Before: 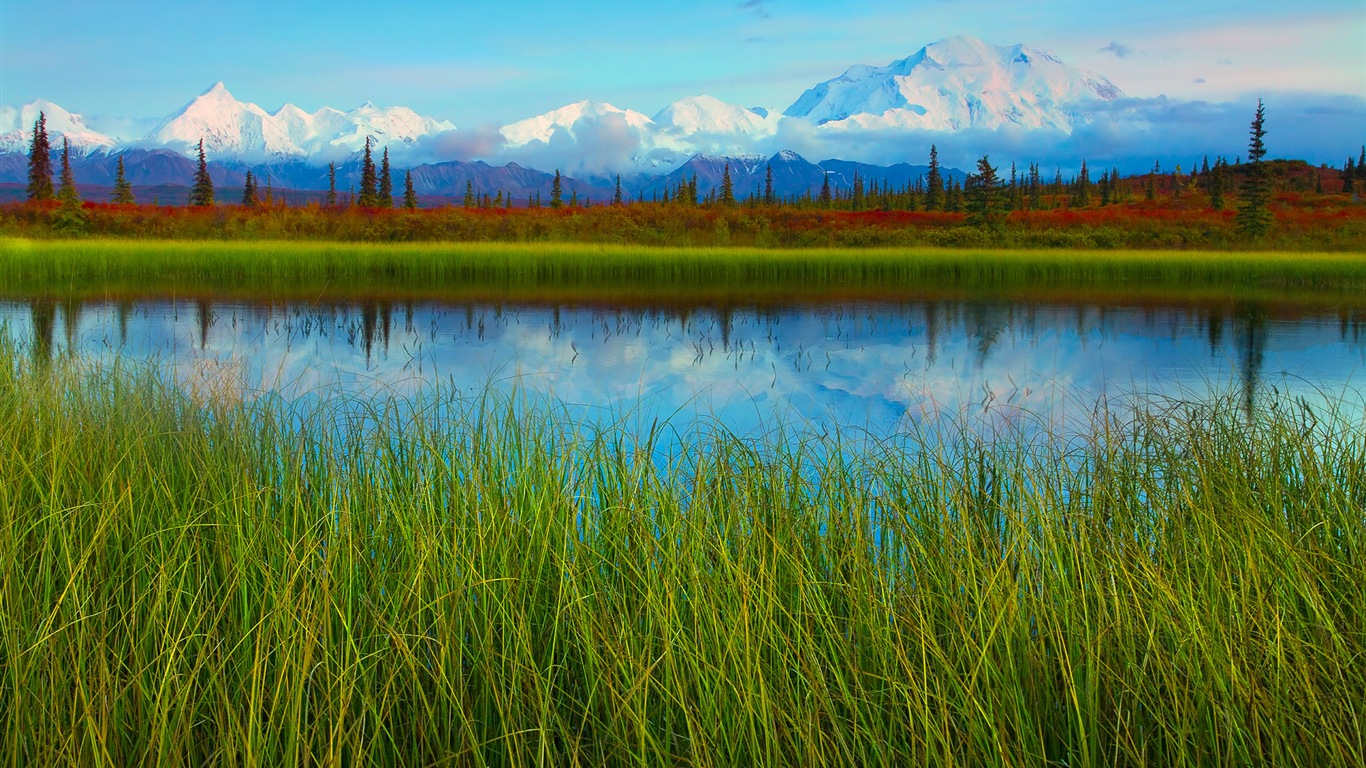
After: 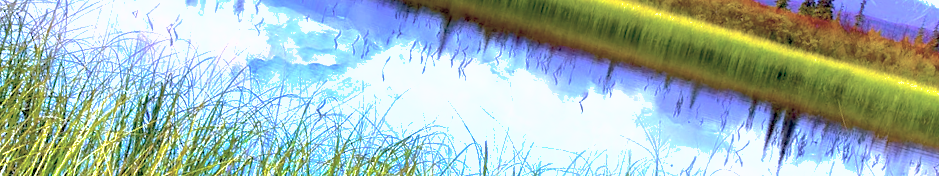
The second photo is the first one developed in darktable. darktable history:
shadows and highlights: on, module defaults
crop and rotate: angle 16.12°, top 30.835%, bottom 35.653%
color balance rgb: perceptual saturation grading › global saturation 25%, global vibrance 20%
exposure: black level correction 0.016, exposure 1.774 EV, compensate highlight preservation false
color correction: saturation 0.5
white balance: red 0.98, blue 1.61
